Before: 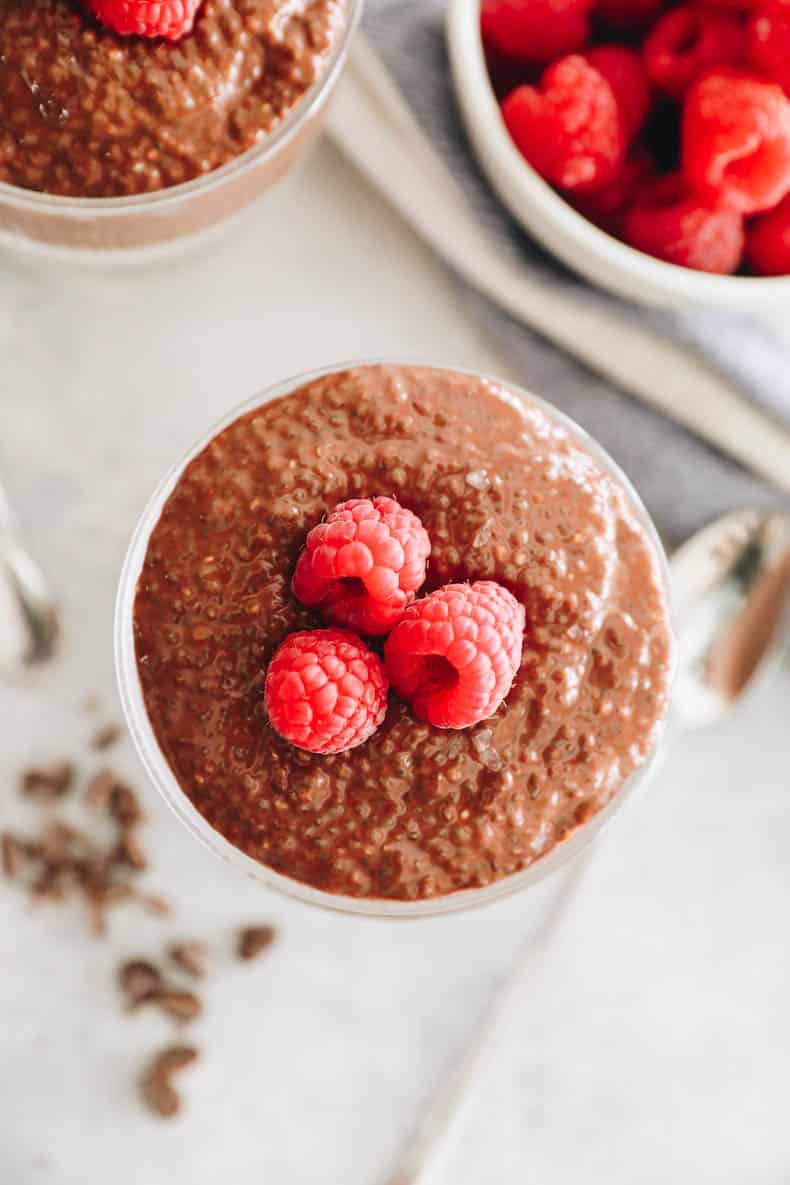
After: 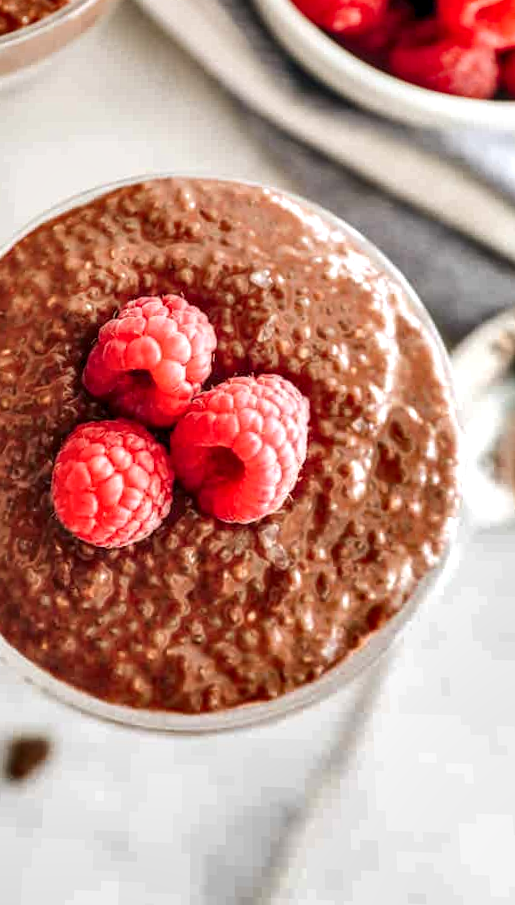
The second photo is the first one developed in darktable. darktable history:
rotate and perspective: rotation 0.72°, lens shift (vertical) -0.352, lens shift (horizontal) -0.051, crop left 0.152, crop right 0.859, crop top 0.019, crop bottom 0.964
crop and rotate: left 20.74%, top 7.912%, right 0.375%, bottom 13.378%
exposure: exposure 0.161 EV, compensate highlight preservation false
shadows and highlights: shadows 60, highlights -60.23, soften with gaussian
local contrast: detail 140%
